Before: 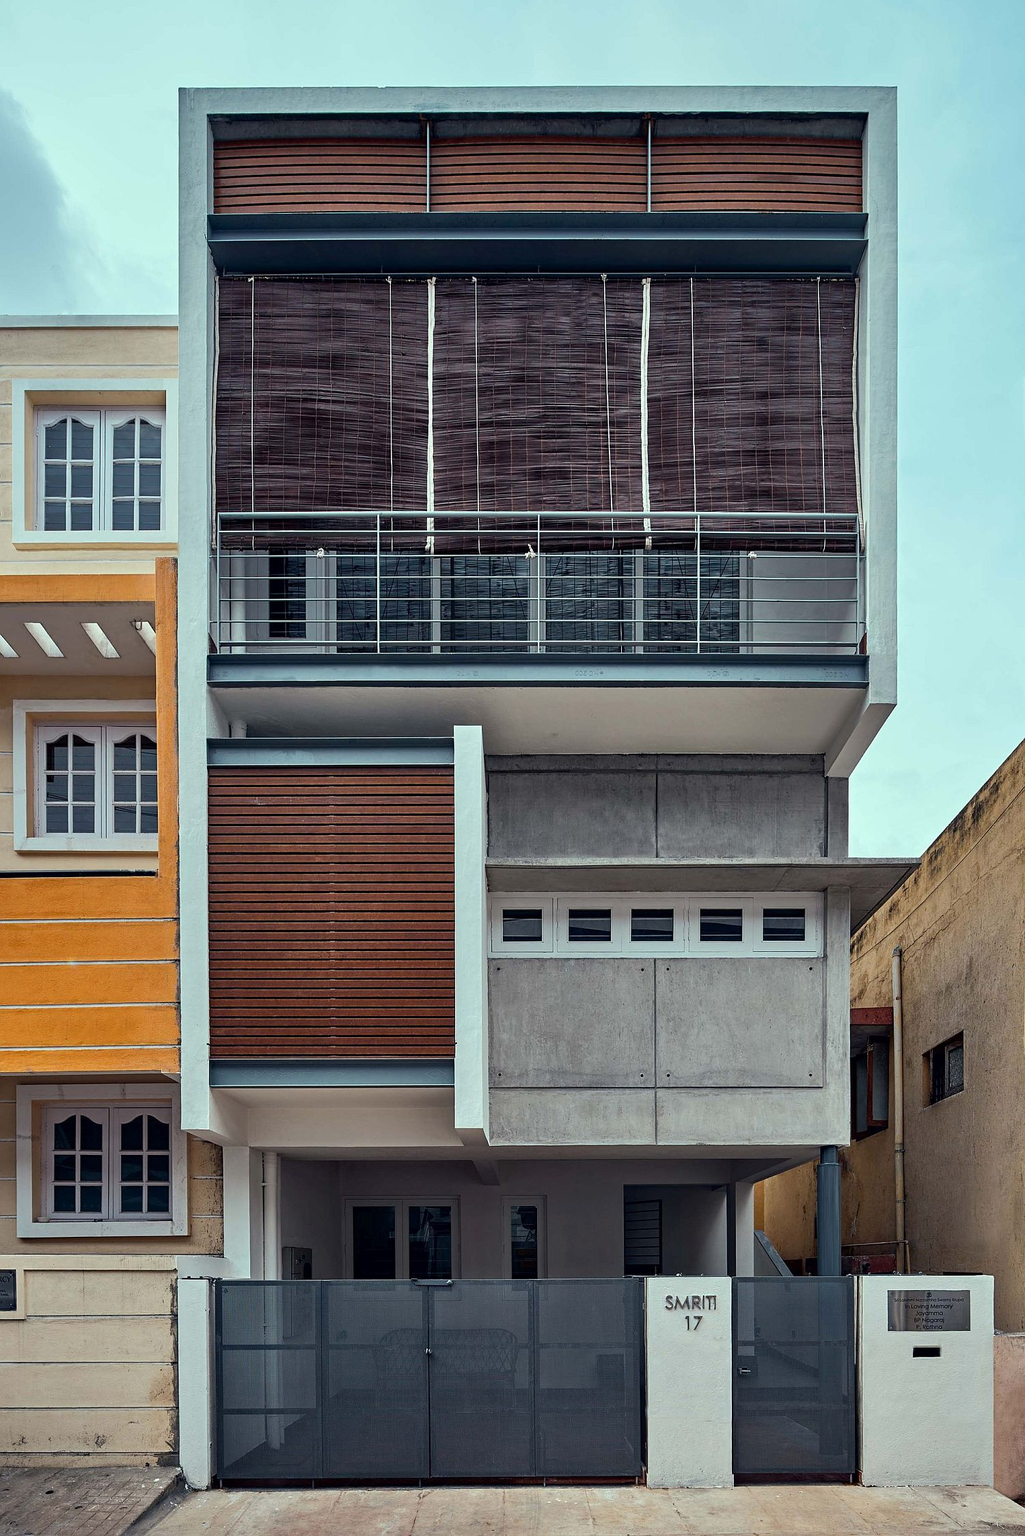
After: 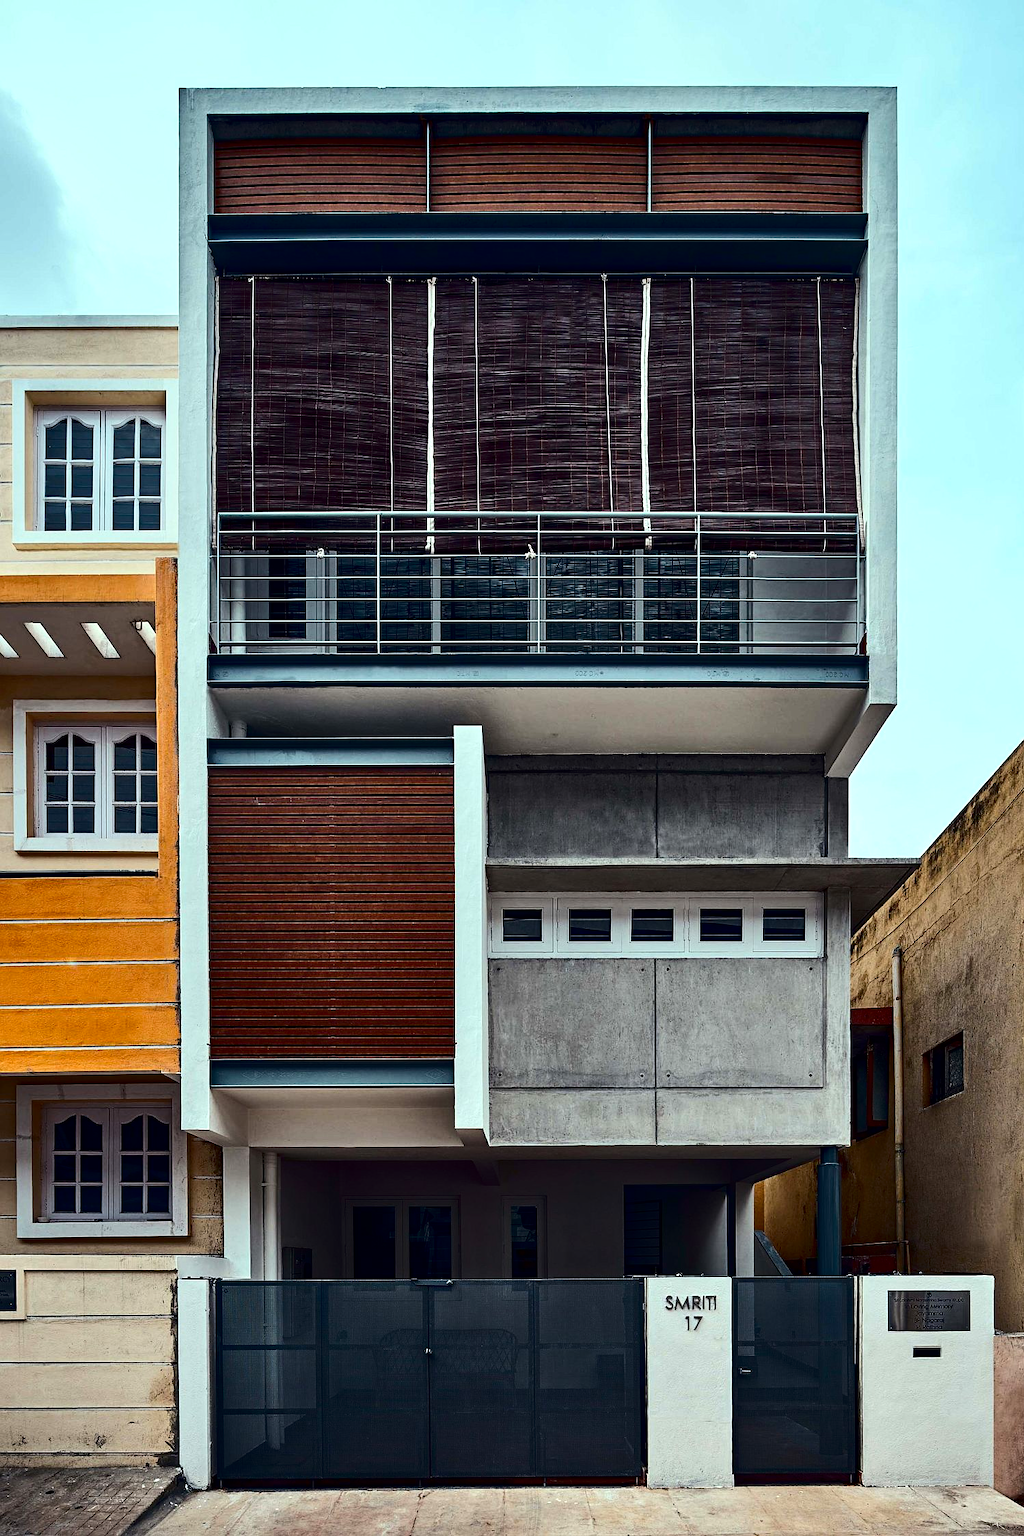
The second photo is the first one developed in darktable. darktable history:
exposure: exposure 0.298 EV, compensate highlight preservation false
contrast brightness saturation: contrast 0.243, brightness -0.226, saturation 0.149
tone equalizer: edges refinement/feathering 500, mask exposure compensation -1.57 EV, preserve details no
